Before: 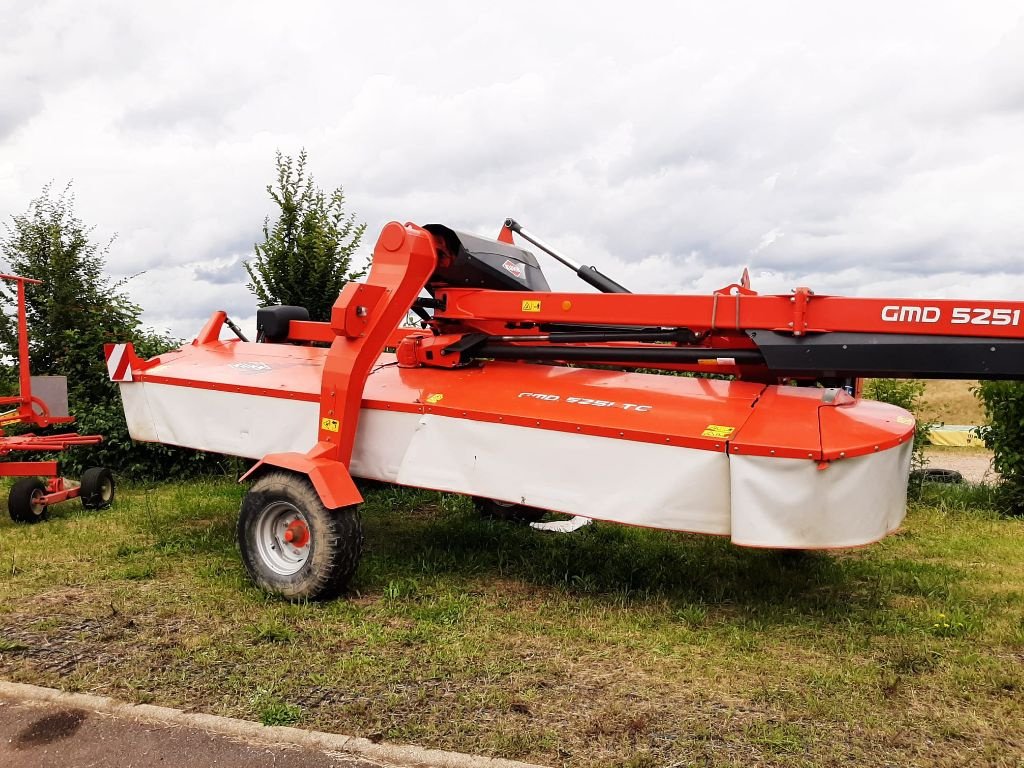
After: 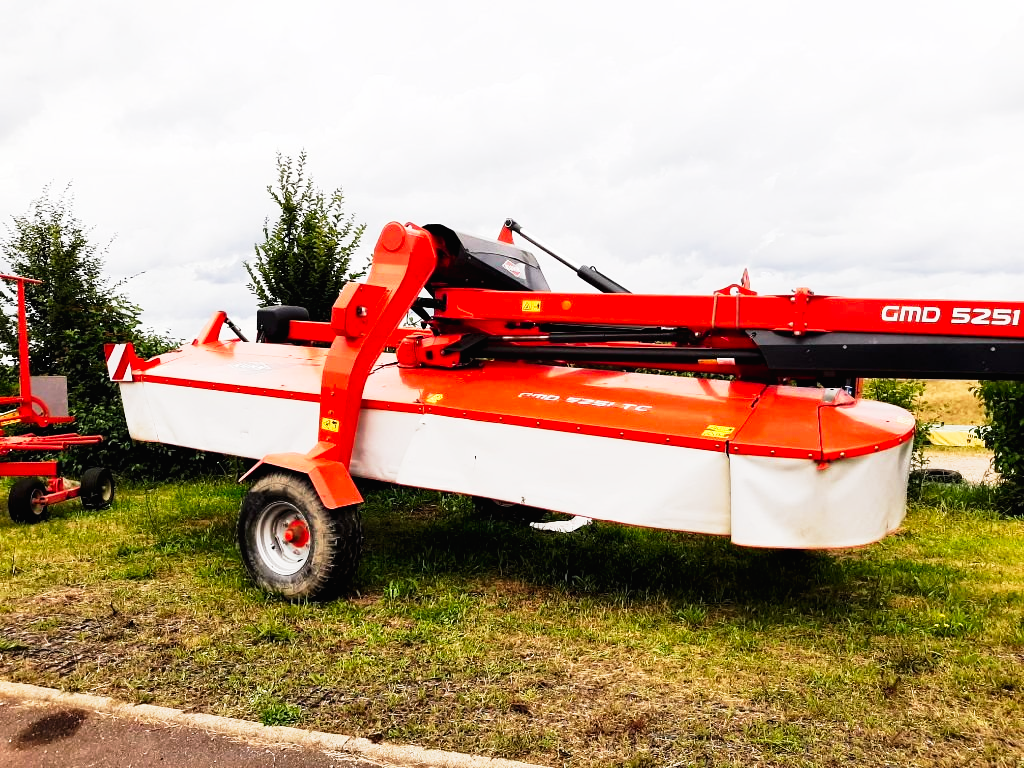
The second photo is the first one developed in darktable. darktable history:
tone curve: curves: ch0 [(0.016, 0.011) (0.084, 0.026) (0.469, 0.508) (0.721, 0.862) (1, 1)], preserve colors none
